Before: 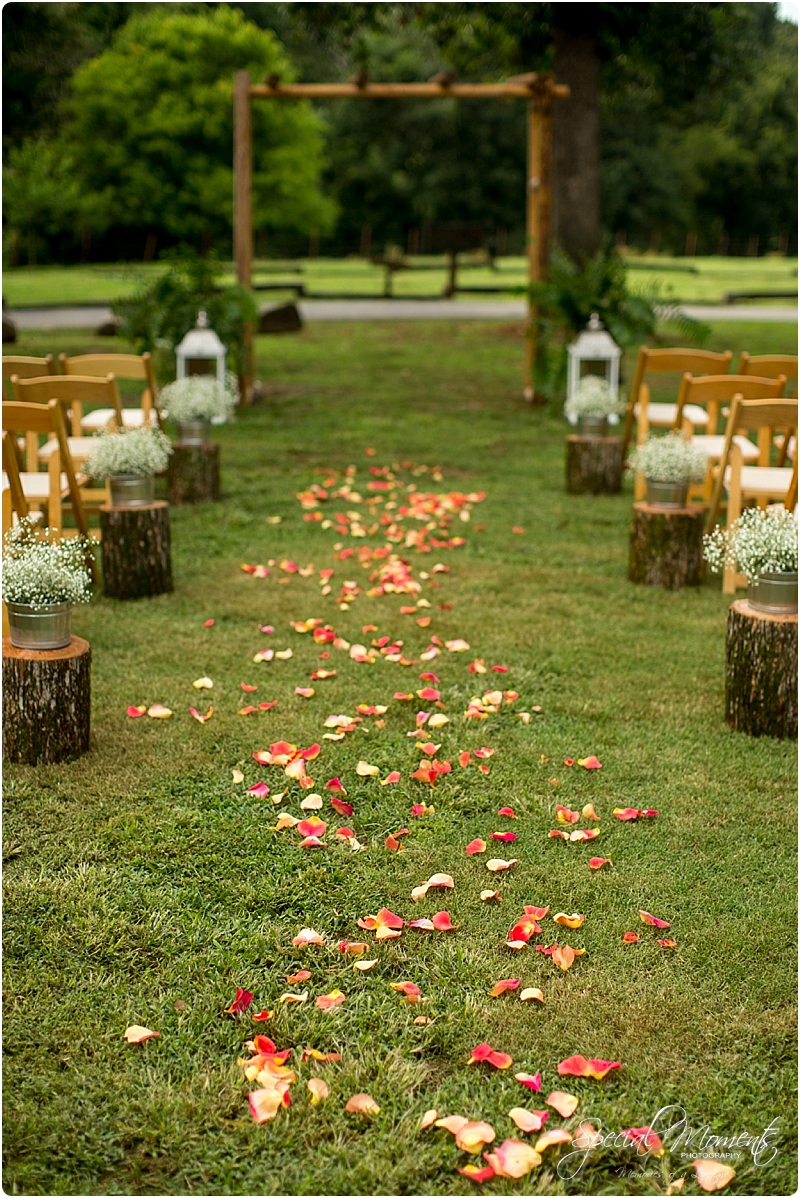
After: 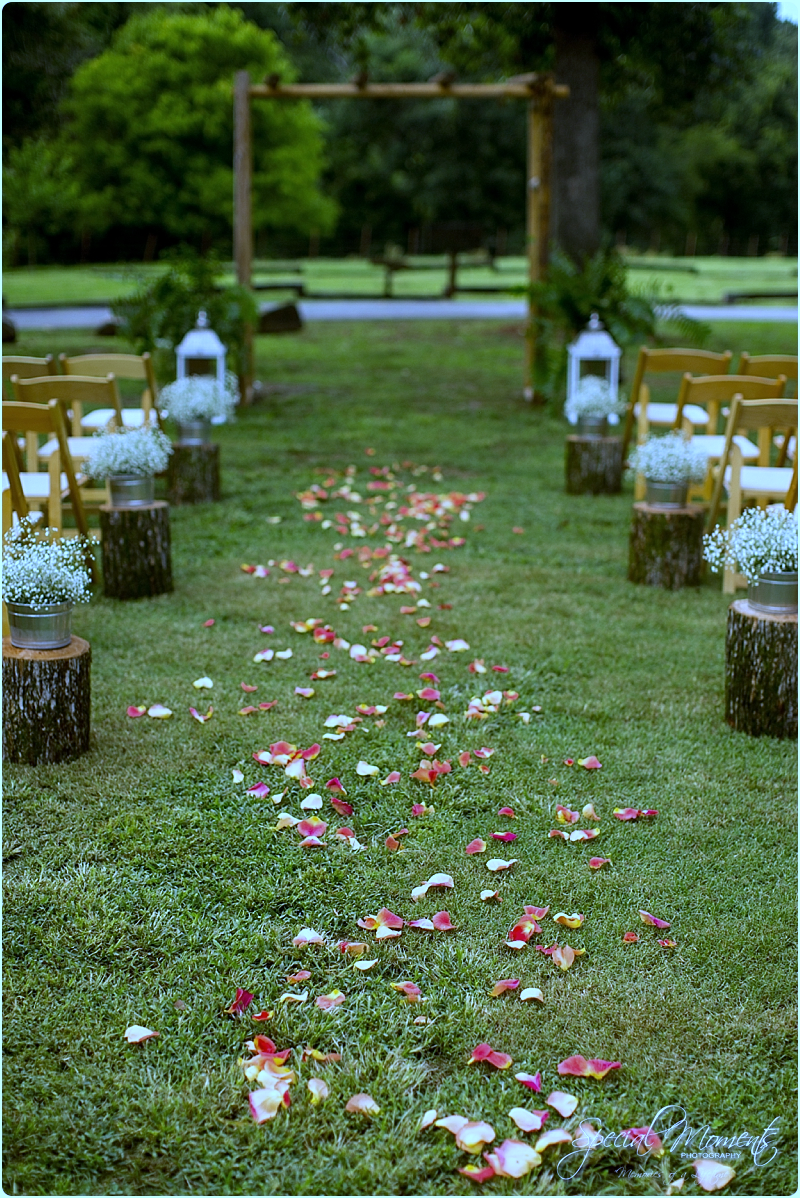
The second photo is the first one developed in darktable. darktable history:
levels: levels [0, 0.51, 1]
white balance: red 0.766, blue 1.537
